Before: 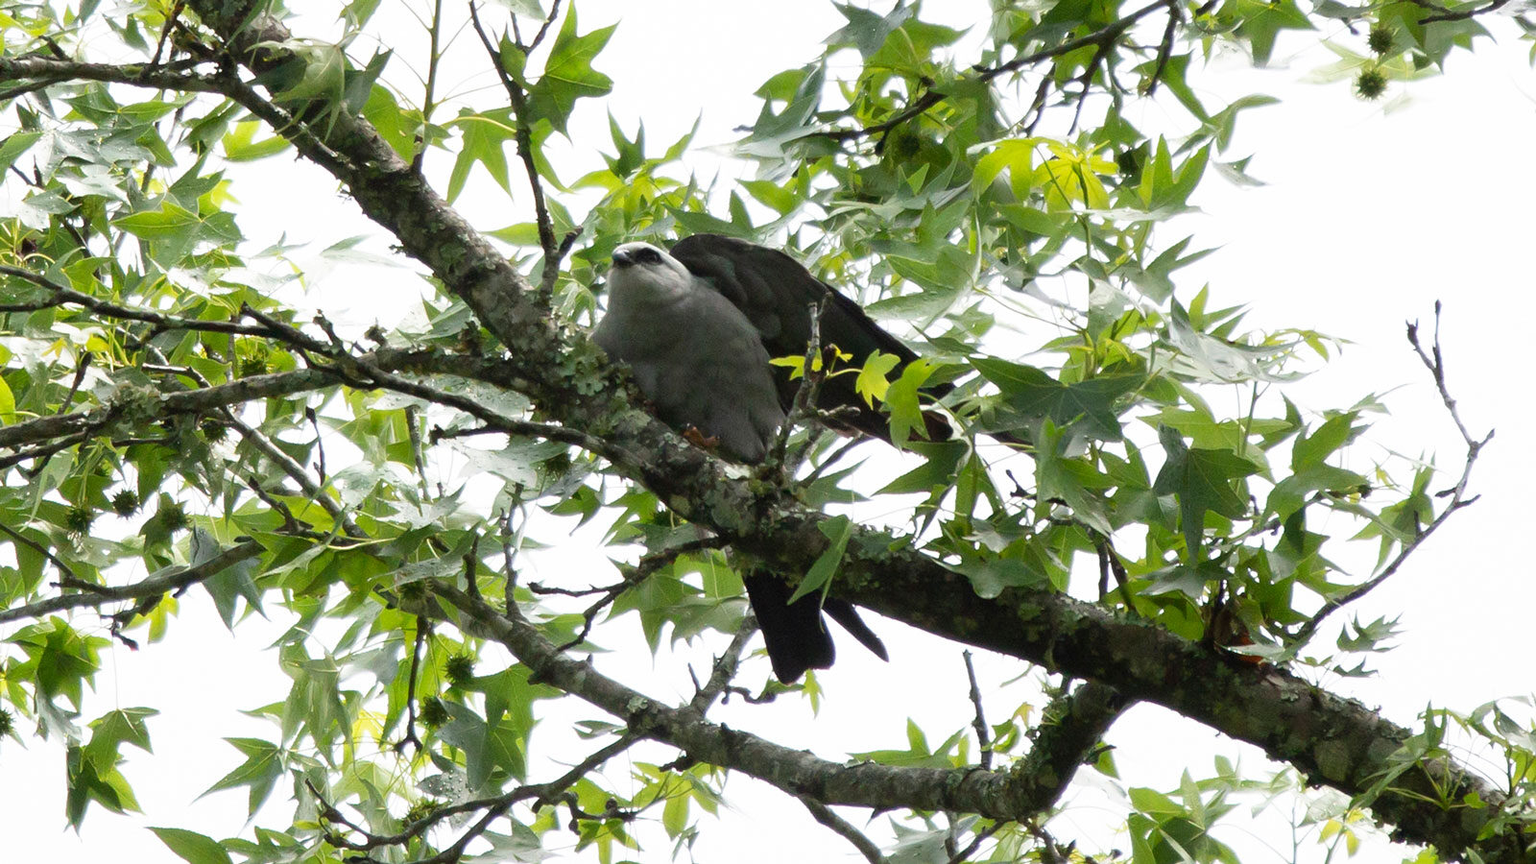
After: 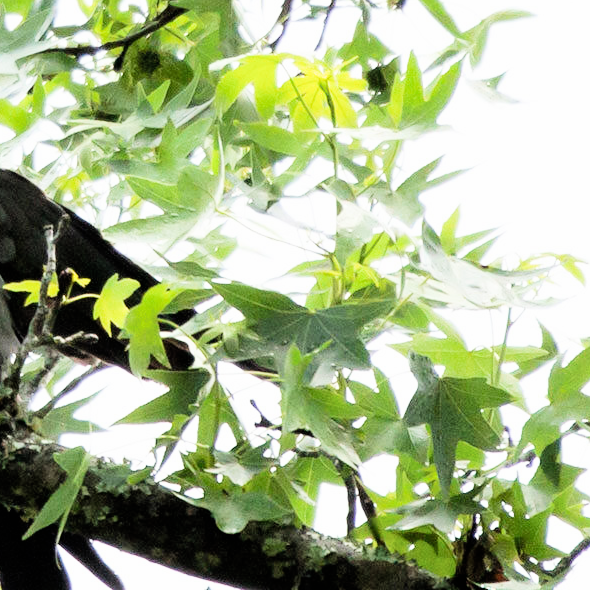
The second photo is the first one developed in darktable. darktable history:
filmic rgb: black relative exposure -5 EV, hardness 2.88, contrast 1.4, highlights saturation mix -20%
exposure: black level correction 0, exposure 1.2 EV, compensate exposure bias true, compensate highlight preservation false
crop and rotate: left 49.936%, top 10.094%, right 13.136%, bottom 24.256%
